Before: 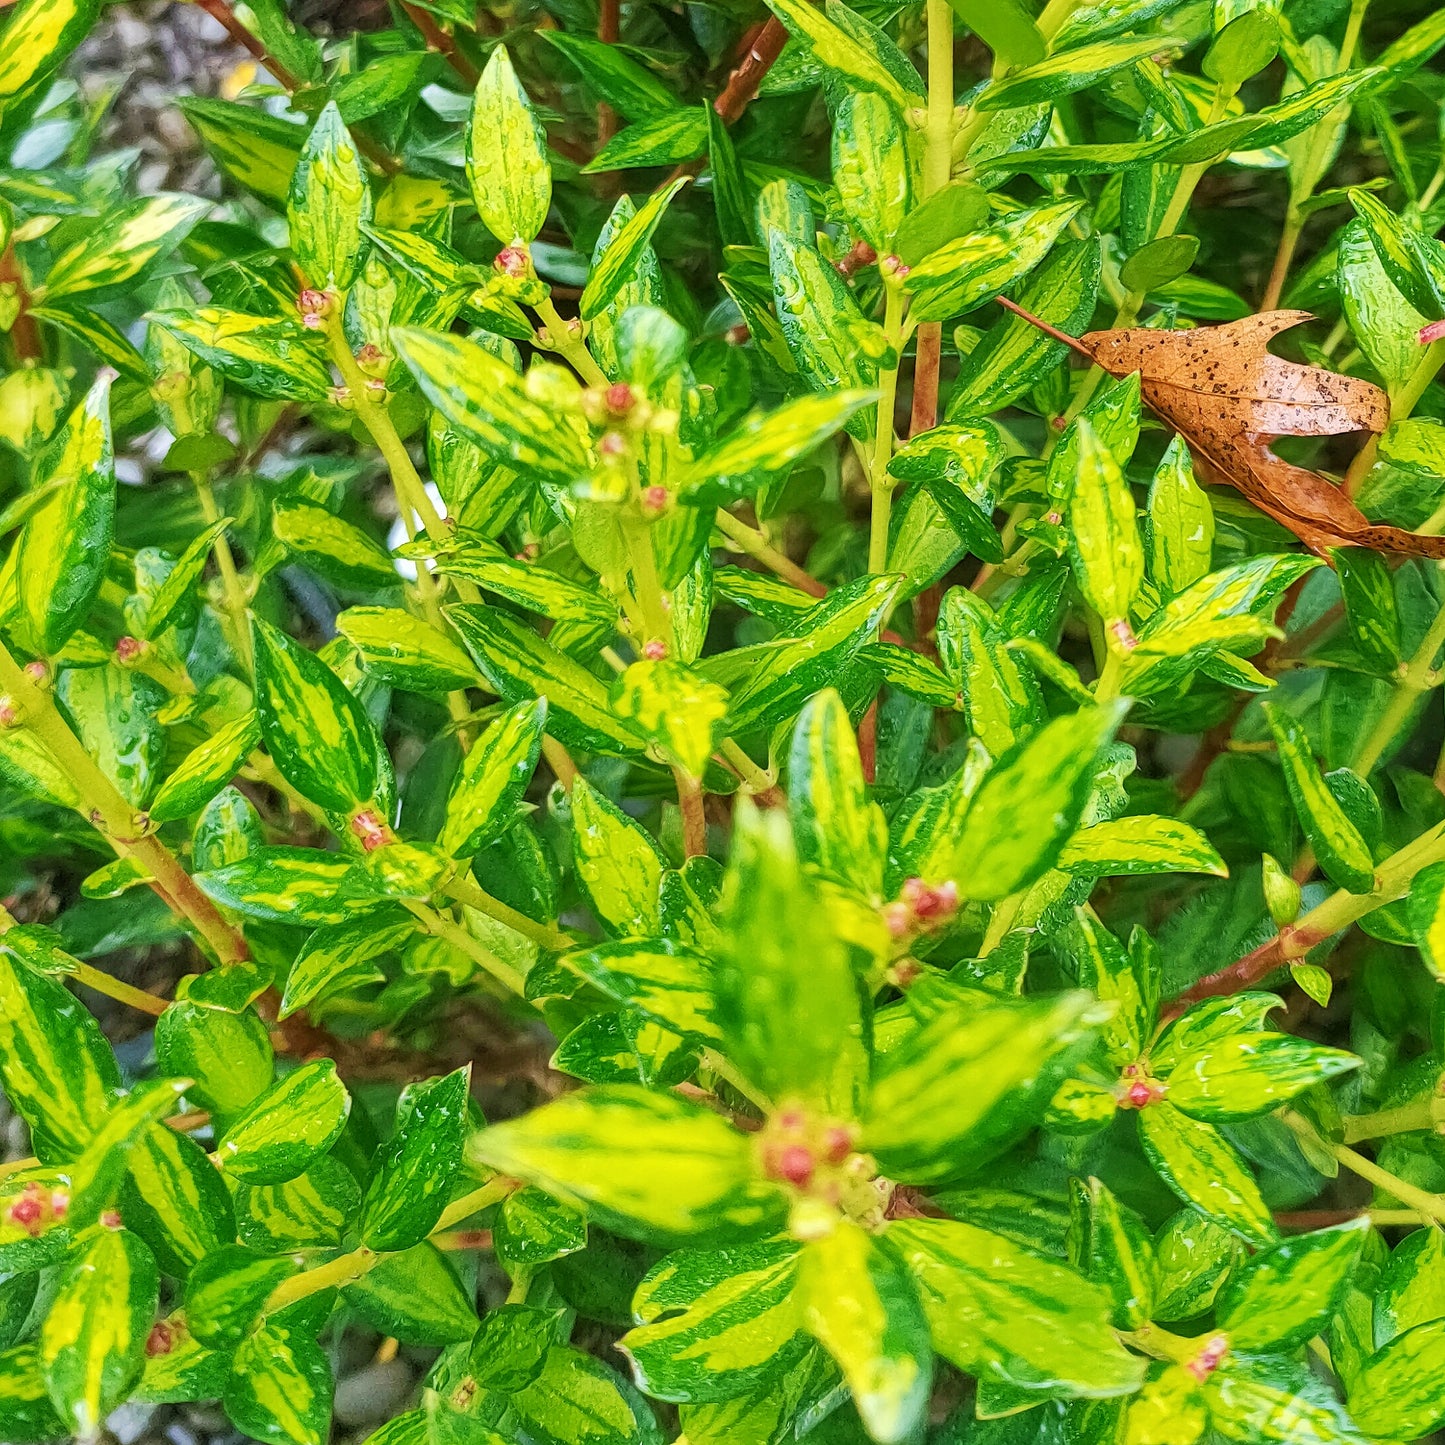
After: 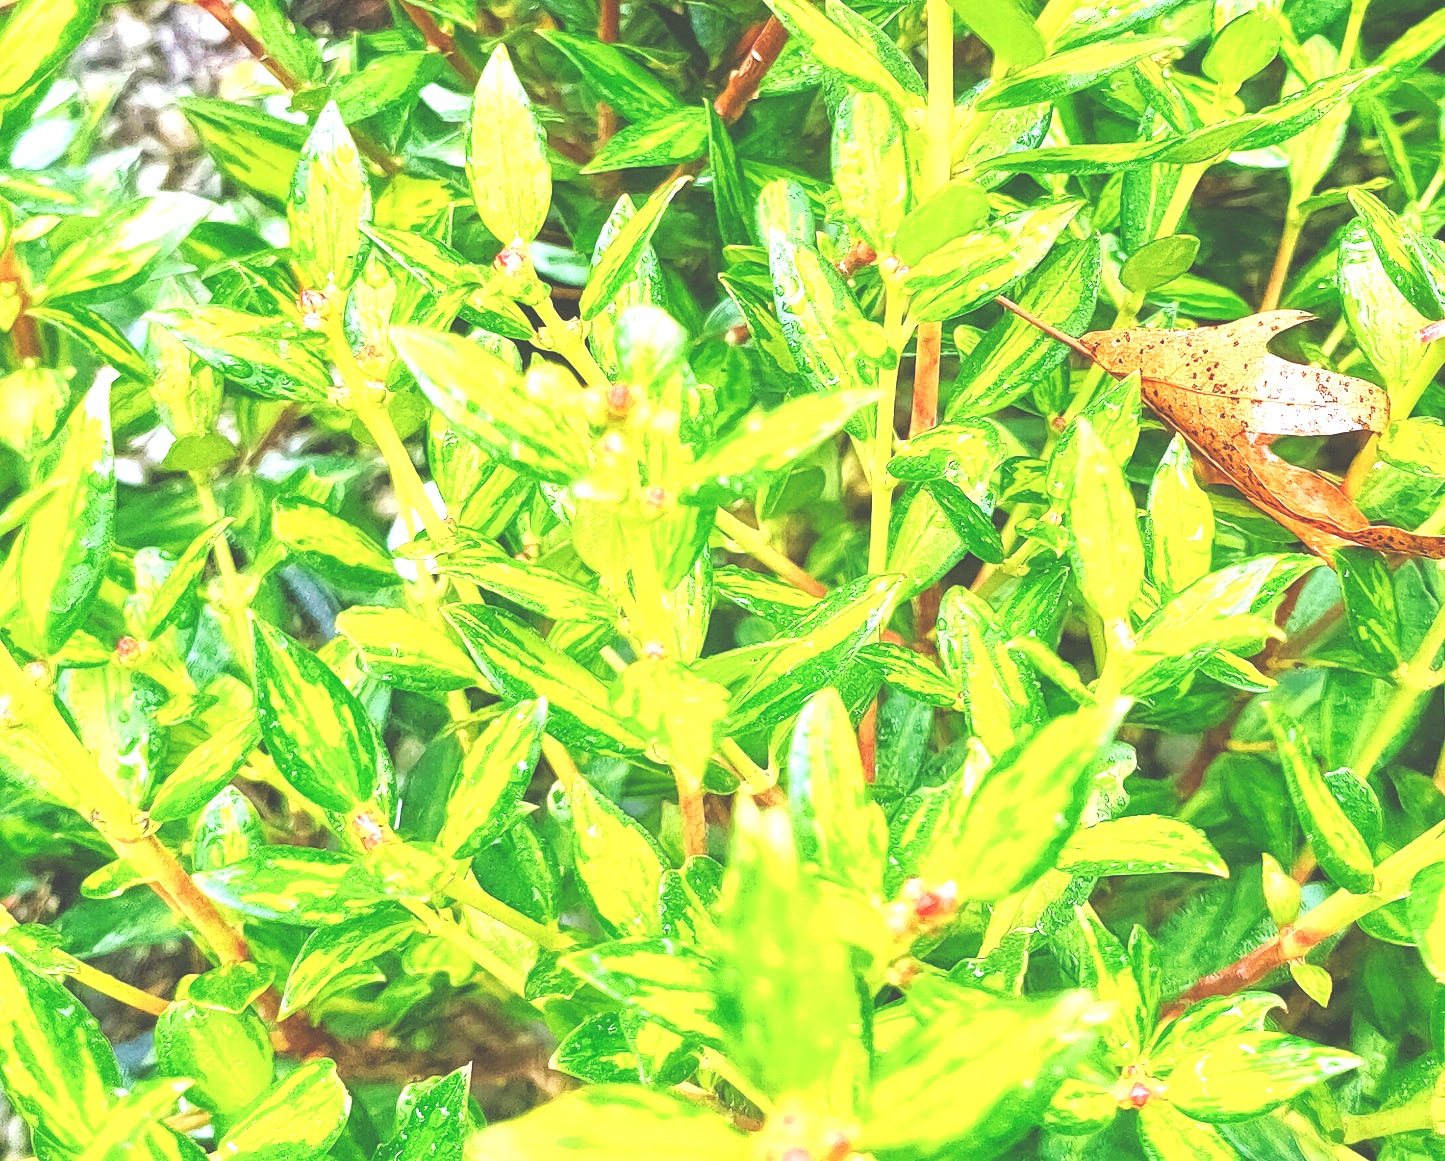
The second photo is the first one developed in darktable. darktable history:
exposure: black level correction 0, exposure 1.45 EV, compensate exposure bias true, compensate highlight preservation false
crop: bottom 19.644%
tone curve: curves: ch0 [(0, 0) (0.003, 0.273) (0.011, 0.276) (0.025, 0.276) (0.044, 0.28) (0.069, 0.283) (0.1, 0.288) (0.136, 0.293) (0.177, 0.302) (0.224, 0.321) (0.277, 0.349) (0.335, 0.393) (0.399, 0.448) (0.468, 0.51) (0.543, 0.589) (0.623, 0.677) (0.709, 0.761) (0.801, 0.839) (0.898, 0.909) (1, 1)], preserve colors none
